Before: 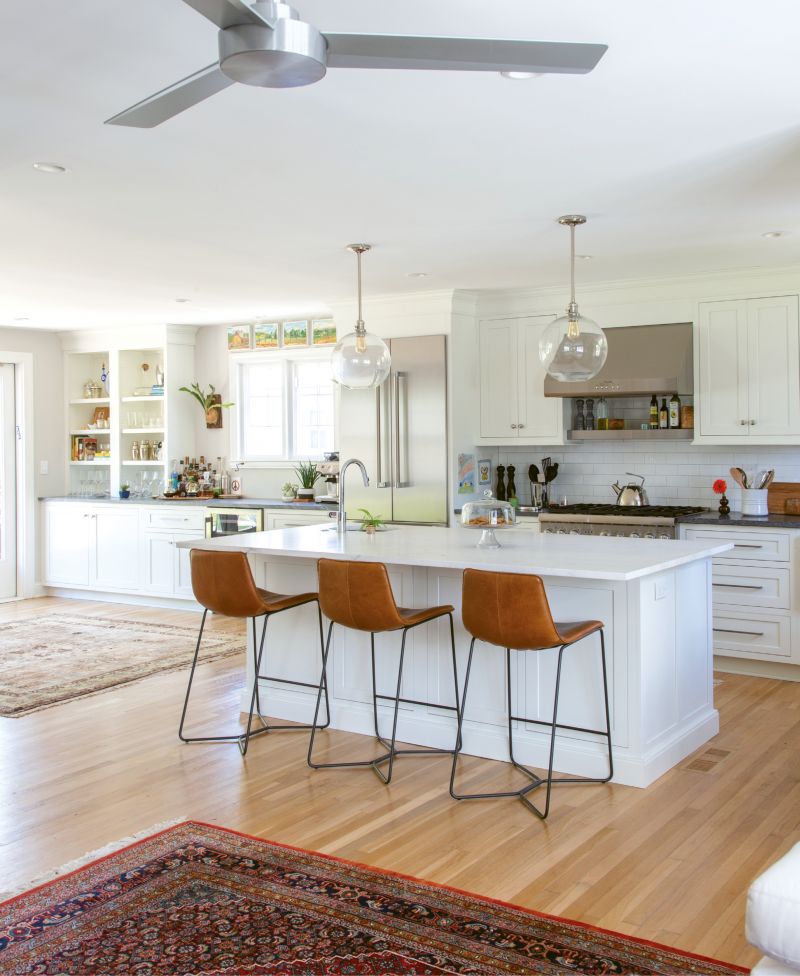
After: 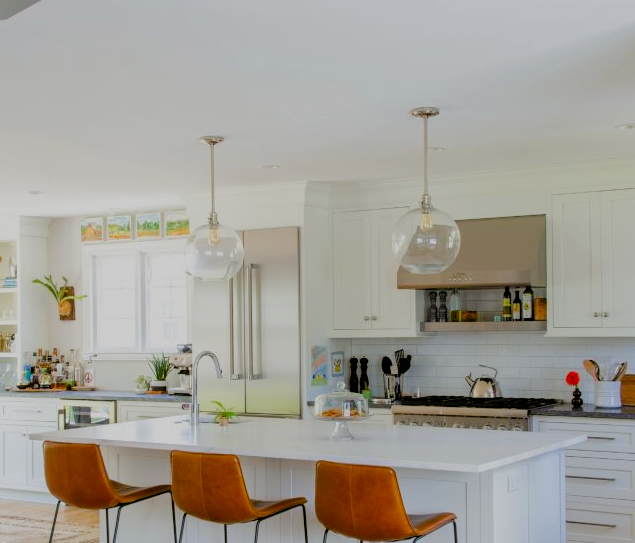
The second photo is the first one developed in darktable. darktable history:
filmic rgb: black relative exposure -4.4 EV, white relative exposure 5 EV, threshold 3 EV, hardness 2.23, latitude 40.06%, contrast 1.15, highlights saturation mix 10%, shadows ↔ highlights balance 1.04%, preserve chrominance RGB euclidean norm (legacy), color science v4 (2020), enable highlight reconstruction true
crop: left 18.38%, top 11.092%, right 2.134%, bottom 33.217%
